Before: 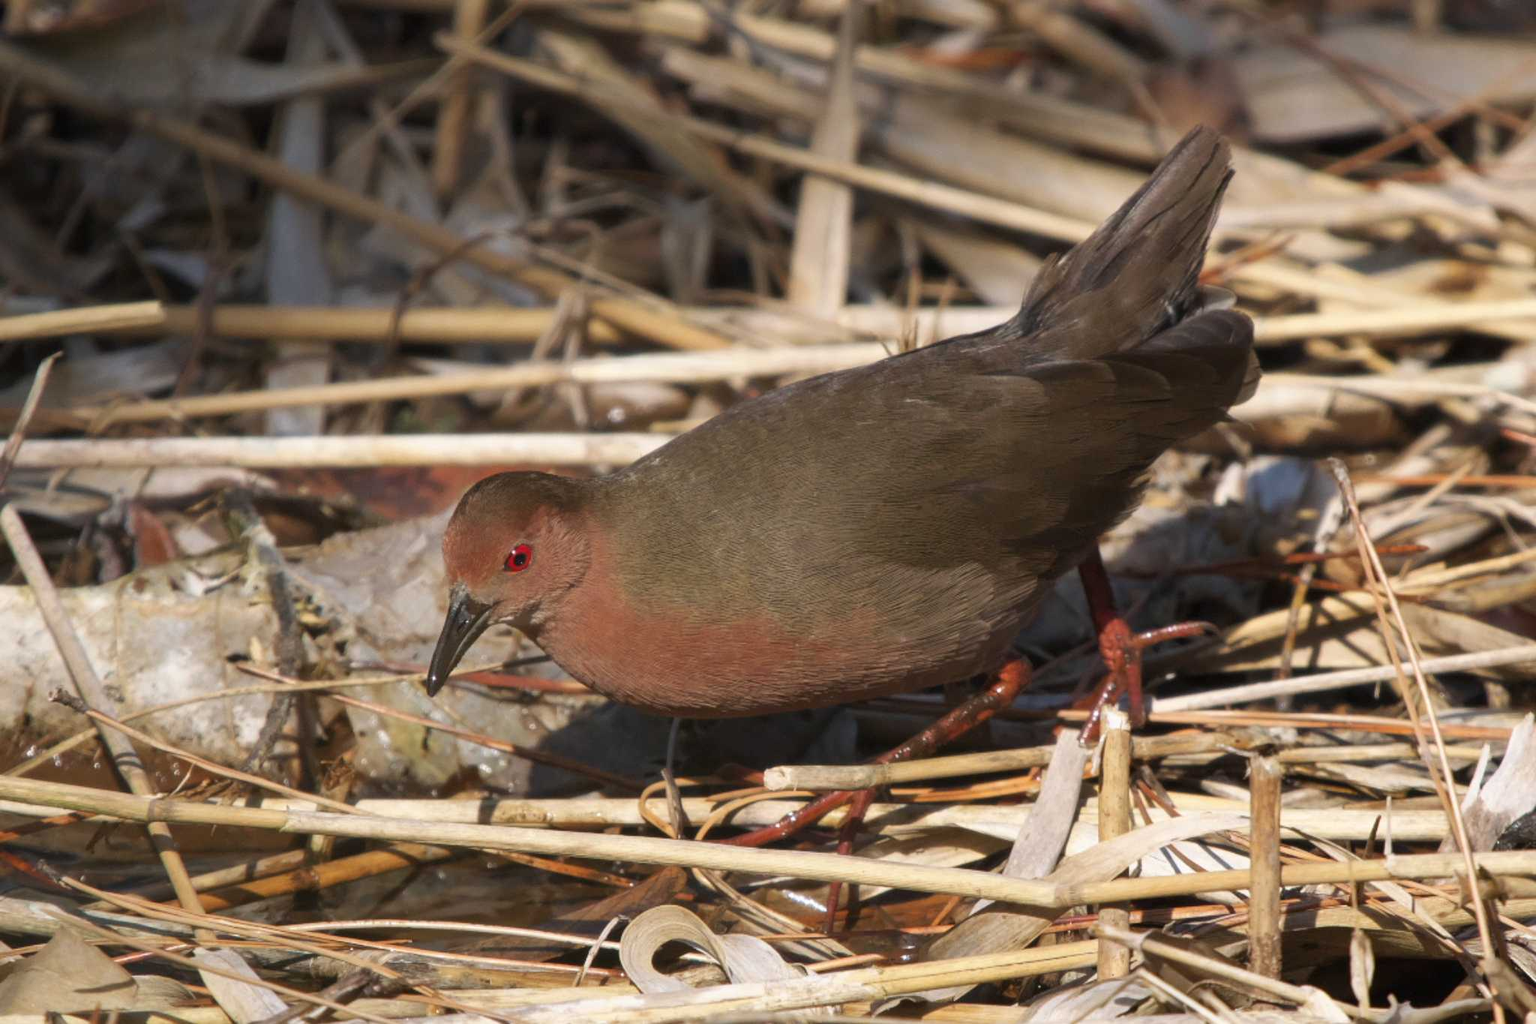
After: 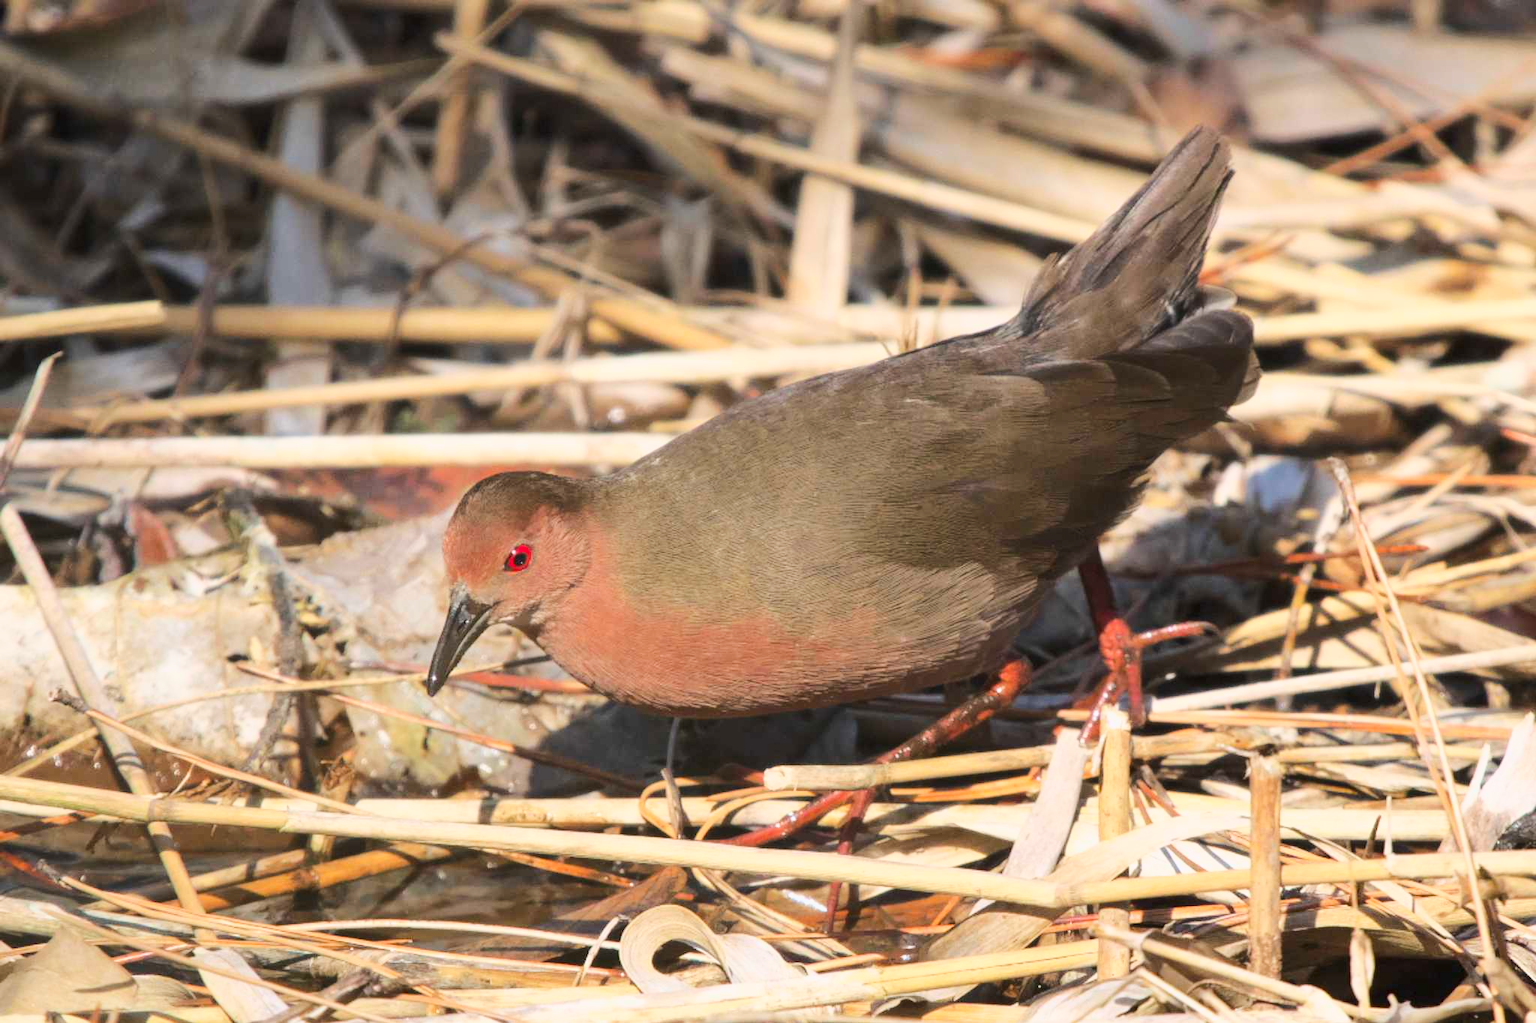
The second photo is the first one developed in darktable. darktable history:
vibrance: on, module defaults
base curve: curves: ch0 [(0, 0) (0.025, 0.046) (0.112, 0.277) (0.467, 0.74) (0.814, 0.929) (1, 0.942)]
